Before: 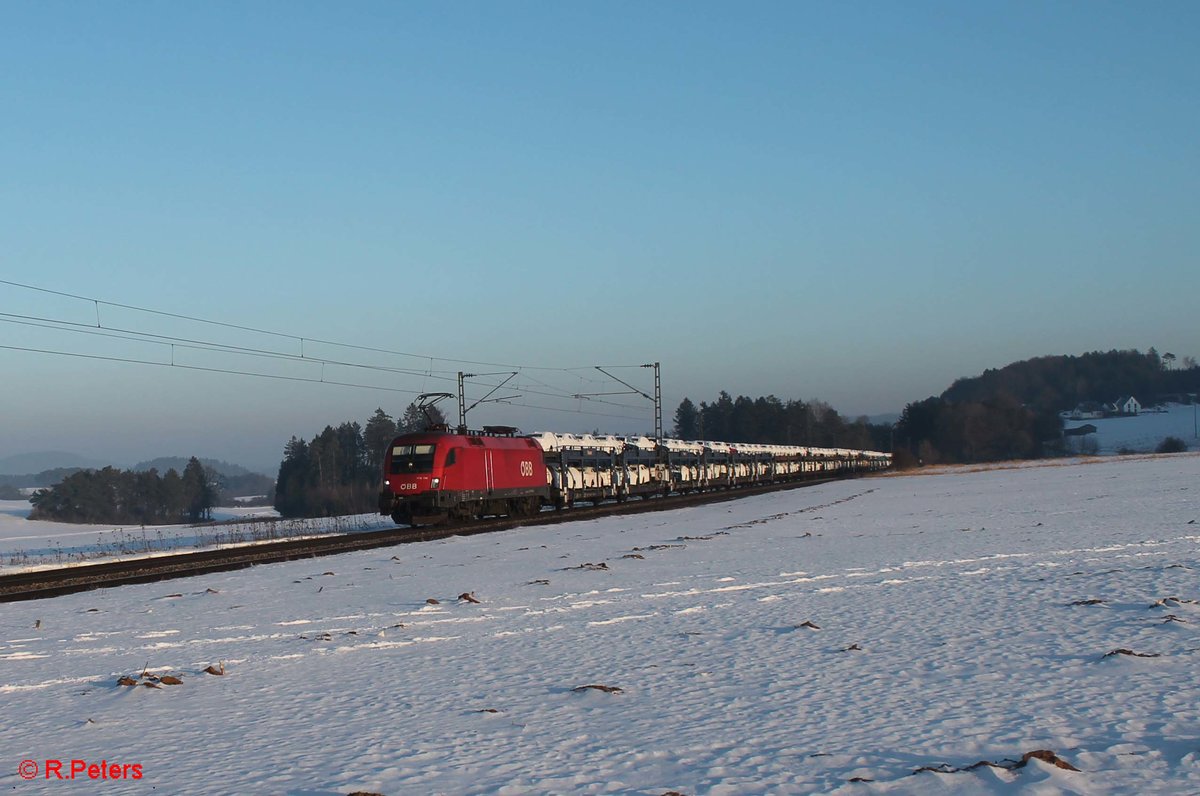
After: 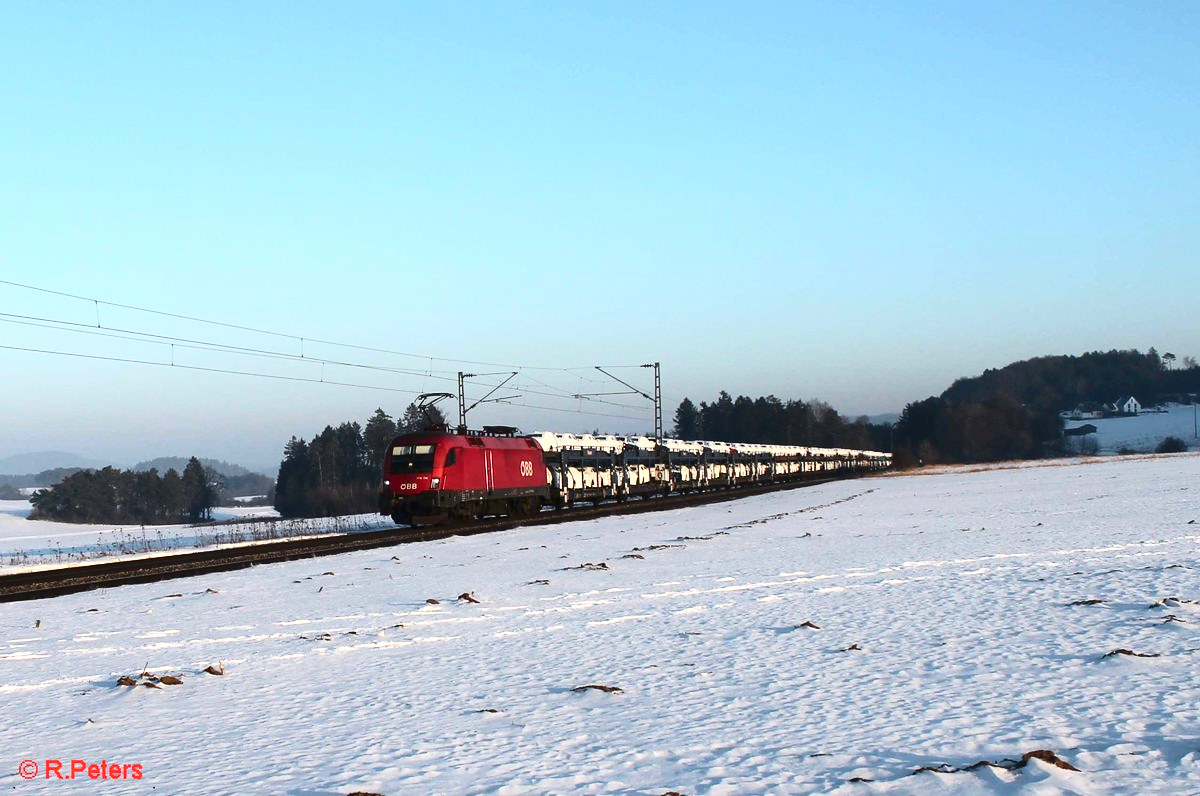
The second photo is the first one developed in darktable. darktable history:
contrast brightness saturation: contrast 0.28
exposure: exposure 0.781 EV, compensate highlight preservation false
